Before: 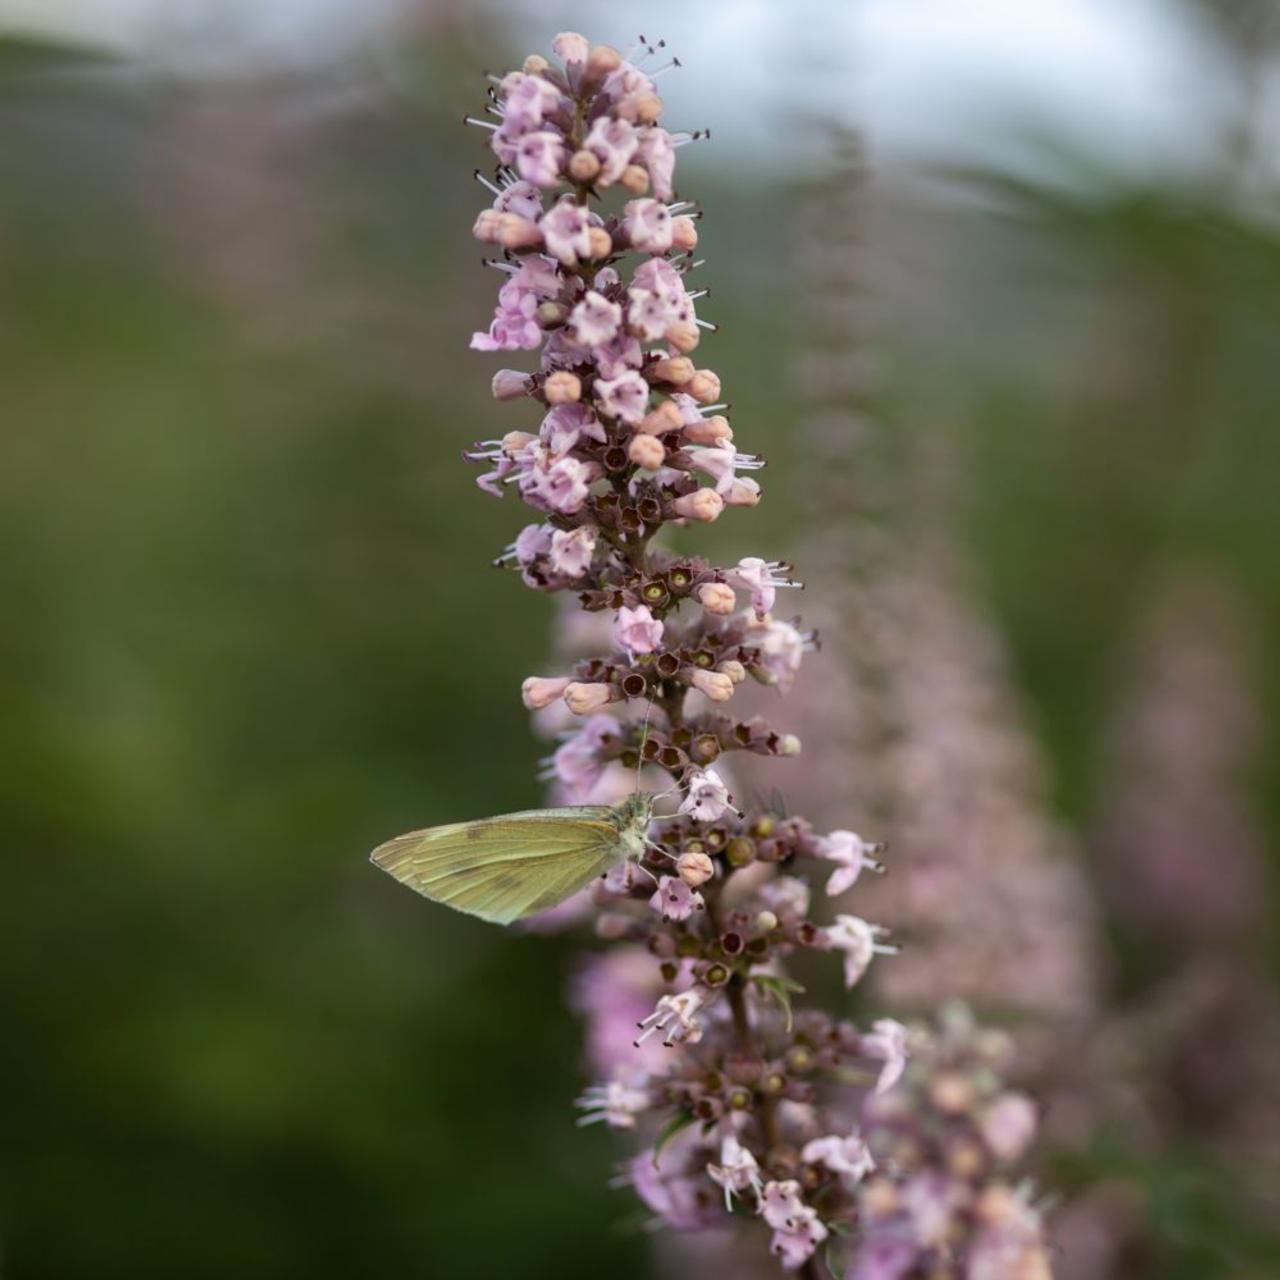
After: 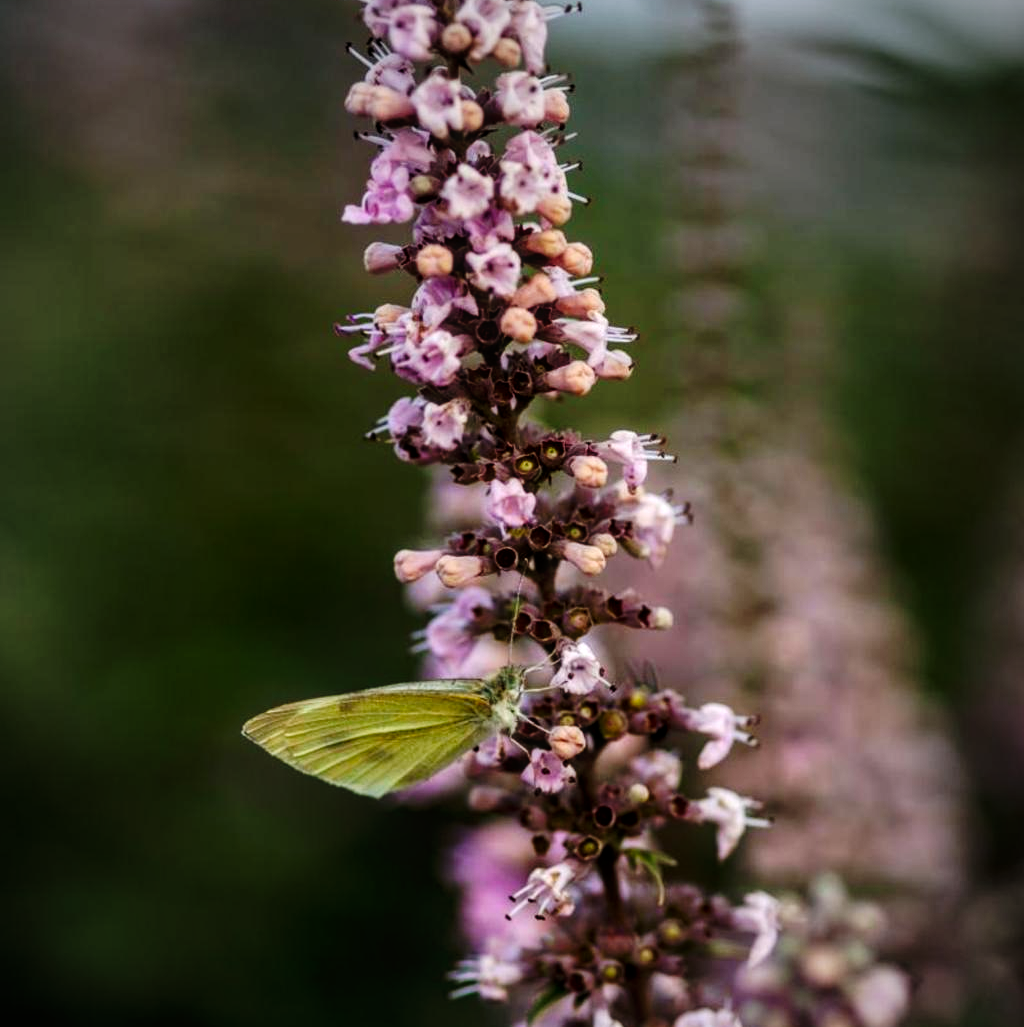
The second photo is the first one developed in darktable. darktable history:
color balance rgb: power › hue 208.94°, linear chroma grading › global chroma 15.345%, perceptual saturation grading › global saturation 0.314%
vignetting: fall-off start 72.55%, fall-off radius 107.86%, center (-0.037, 0.152), width/height ratio 0.73
tone curve: curves: ch0 [(0, 0) (0.003, 0.019) (0.011, 0.019) (0.025, 0.022) (0.044, 0.026) (0.069, 0.032) (0.1, 0.052) (0.136, 0.081) (0.177, 0.123) (0.224, 0.17) (0.277, 0.219) (0.335, 0.276) (0.399, 0.344) (0.468, 0.421) (0.543, 0.508) (0.623, 0.604) (0.709, 0.705) (0.801, 0.797) (0.898, 0.894) (1, 1)], preserve colors none
crop and rotate: left 10.024%, top 9.934%, right 9.92%, bottom 9.818%
local contrast: detail 130%
base curve: curves: ch0 [(0, 0) (0.073, 0.04) (0.157, 0.139) (0.492, 0.492) (0.758, 0.758) (1, 1)], preserve colors none
